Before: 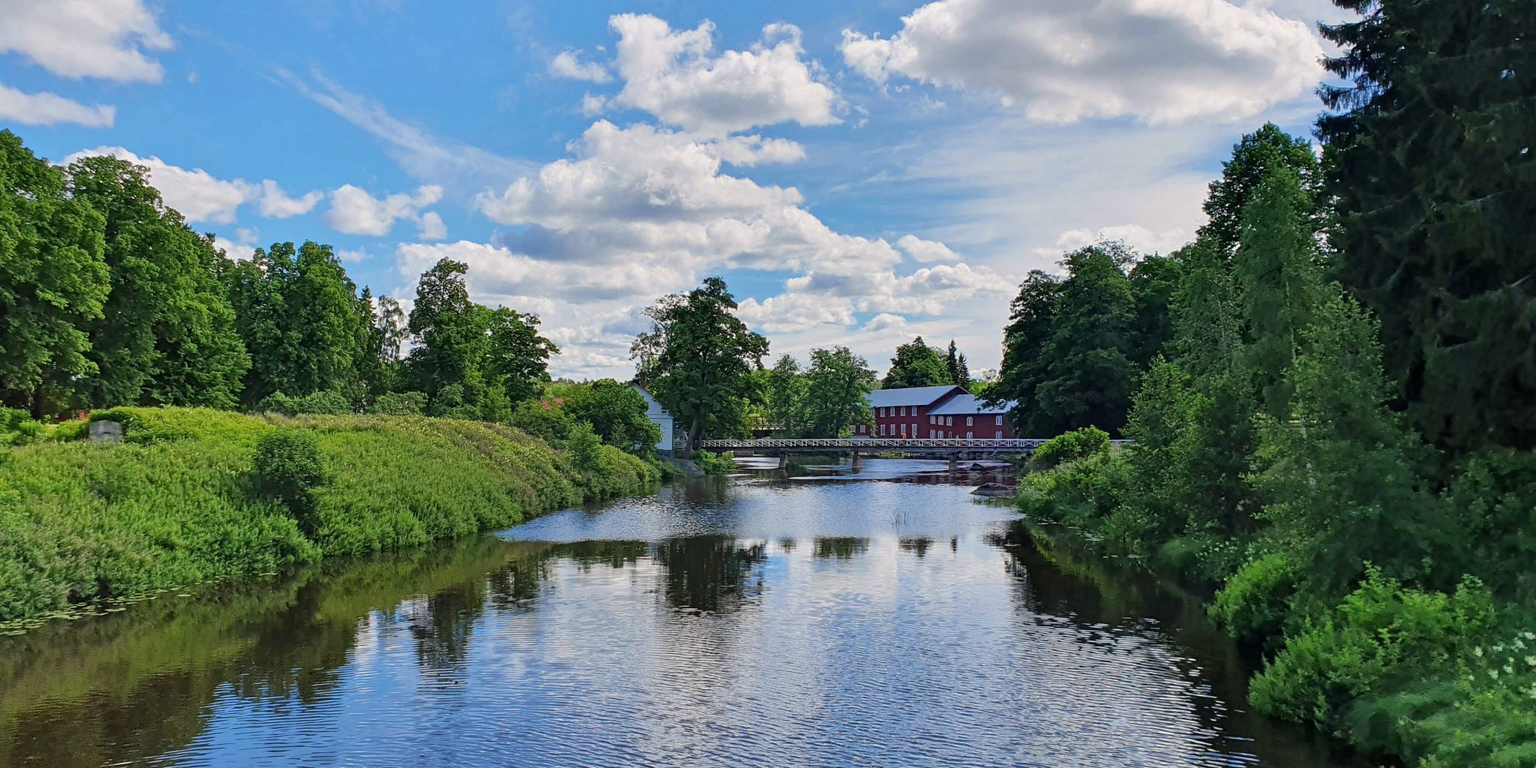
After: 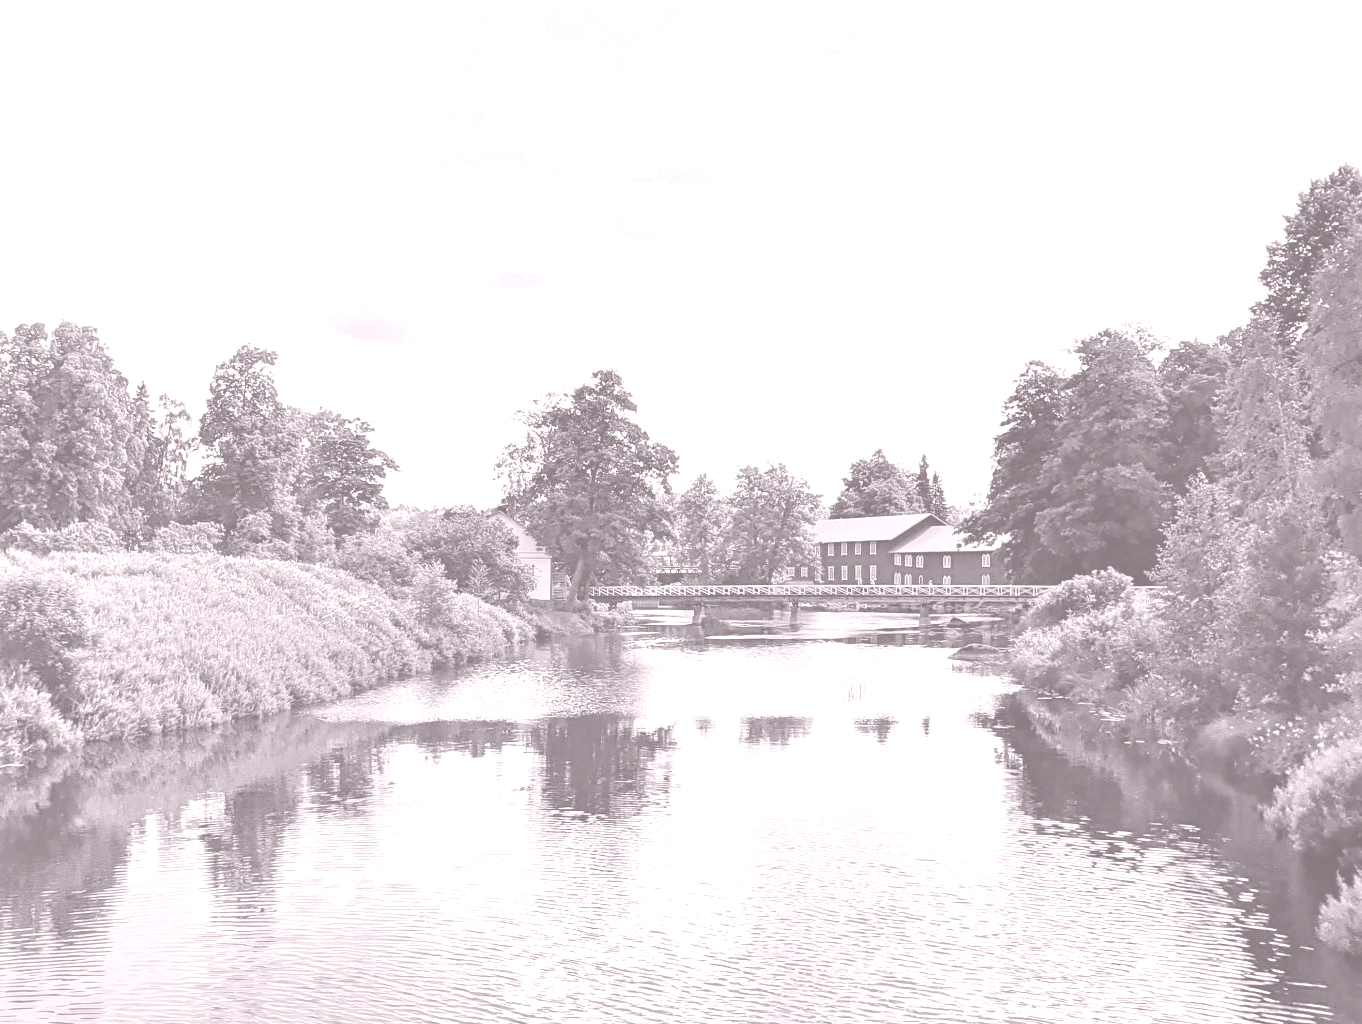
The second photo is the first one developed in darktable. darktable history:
crop: left 16.899%, right 16.556%
colorize: hue 25.2°, saturation 83%, source mix 82%, lightness 79%, version 1
